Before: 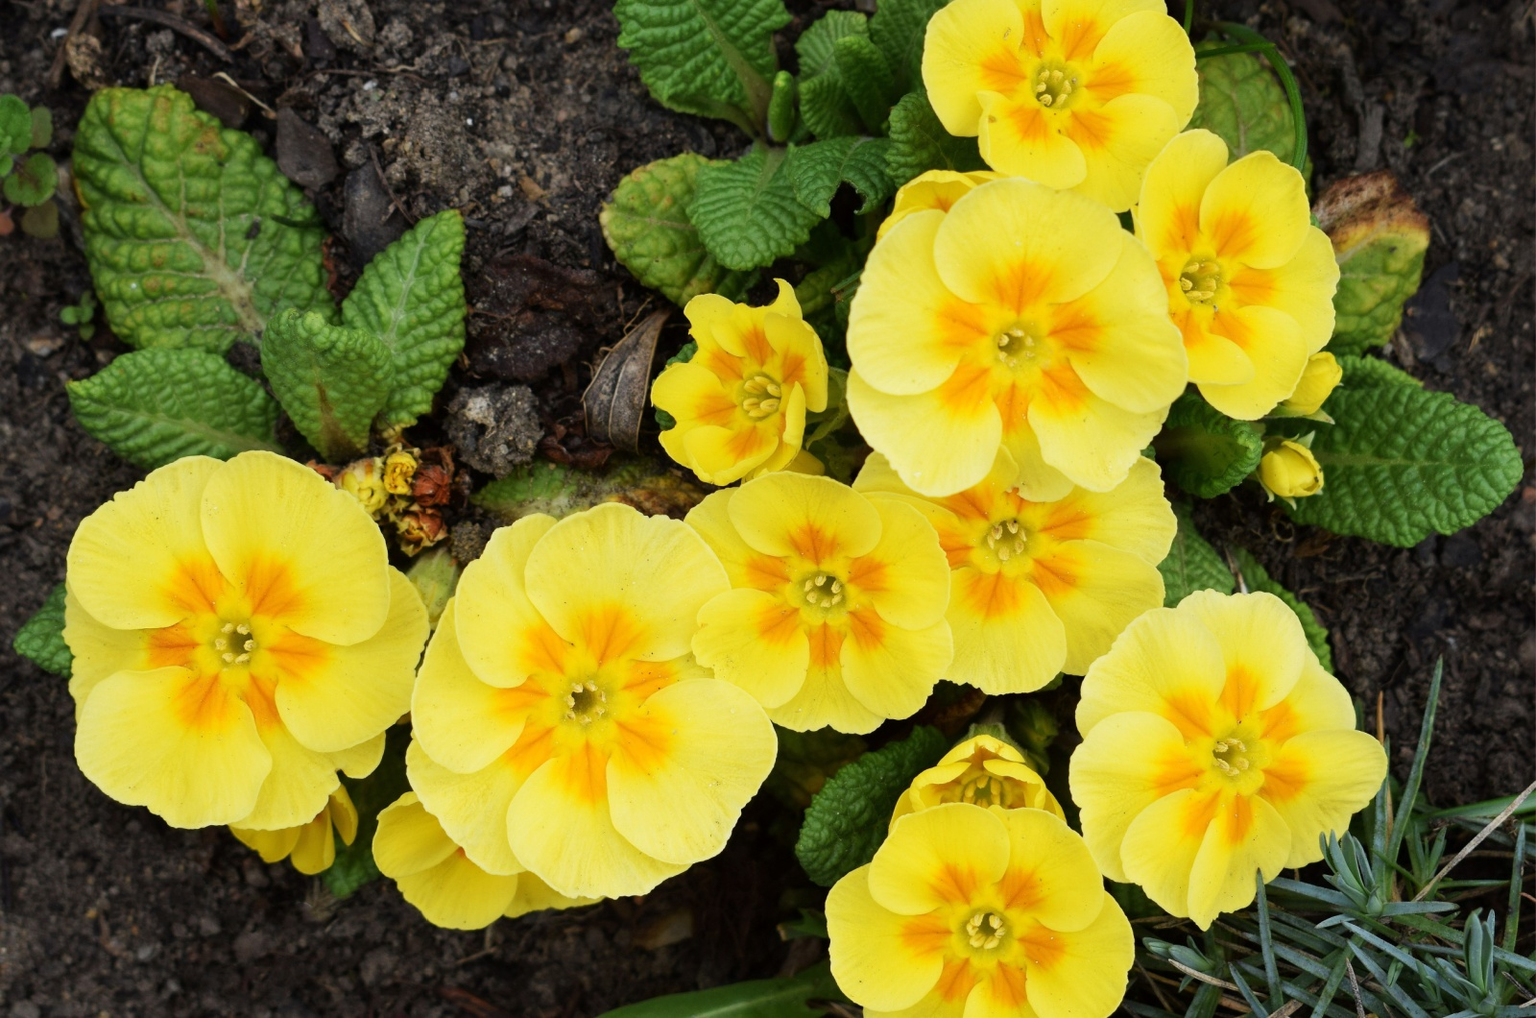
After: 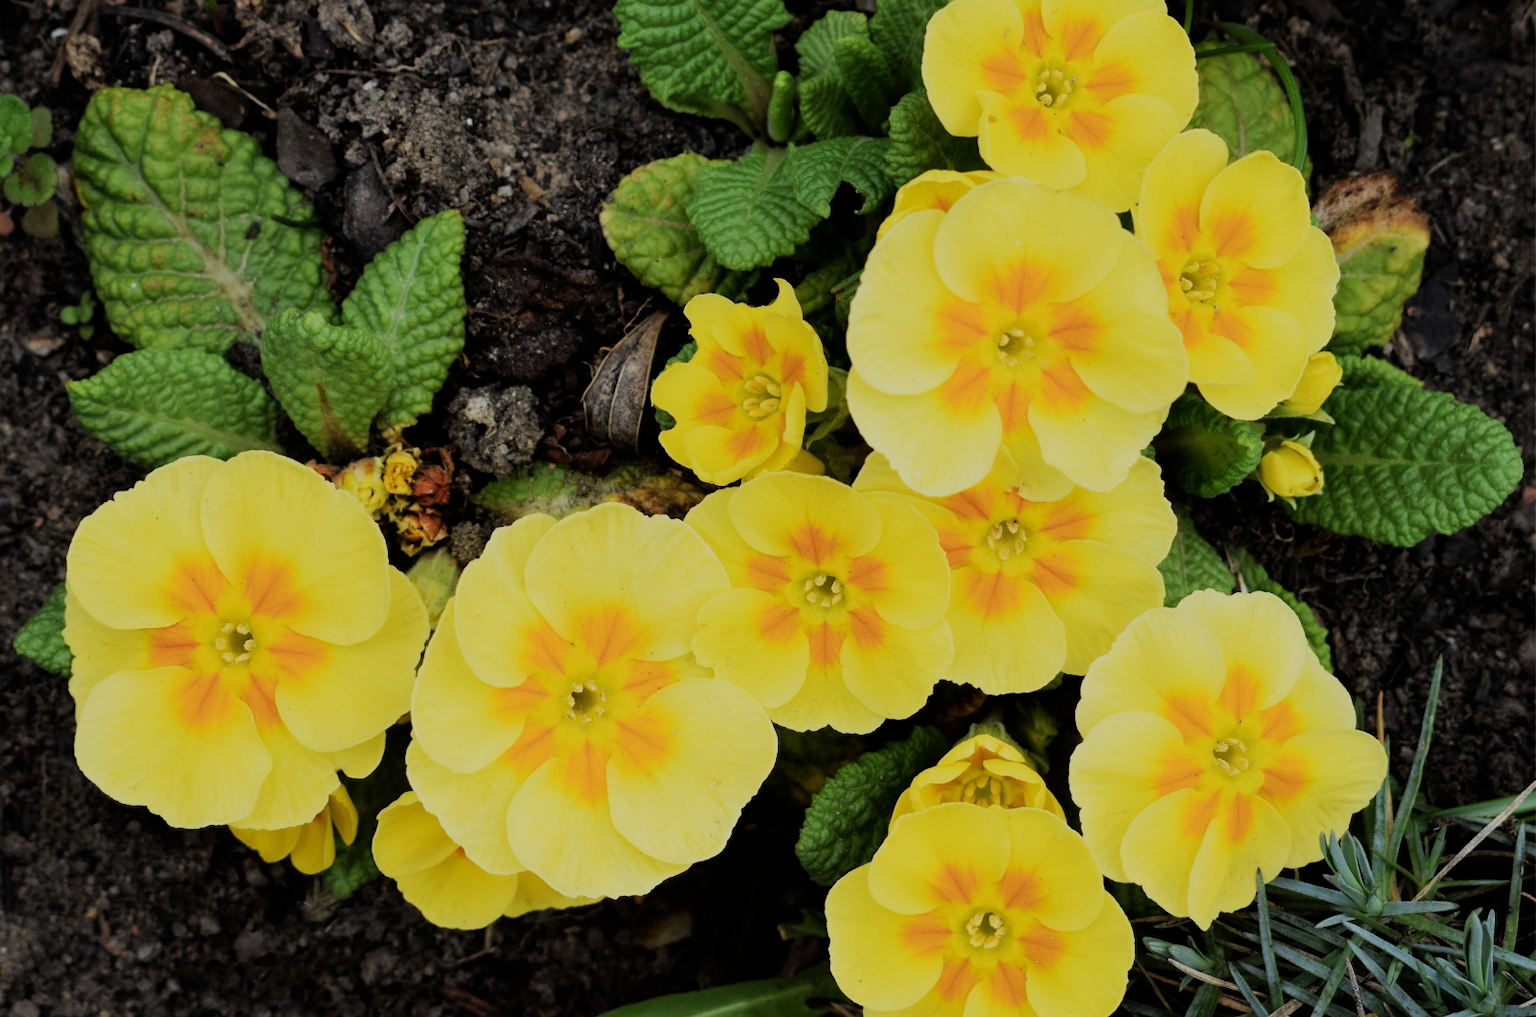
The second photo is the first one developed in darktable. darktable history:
filmic rgb: black relative exposure -7.32 EV, white relative exposure 5.09 EV, hardness 3.2
